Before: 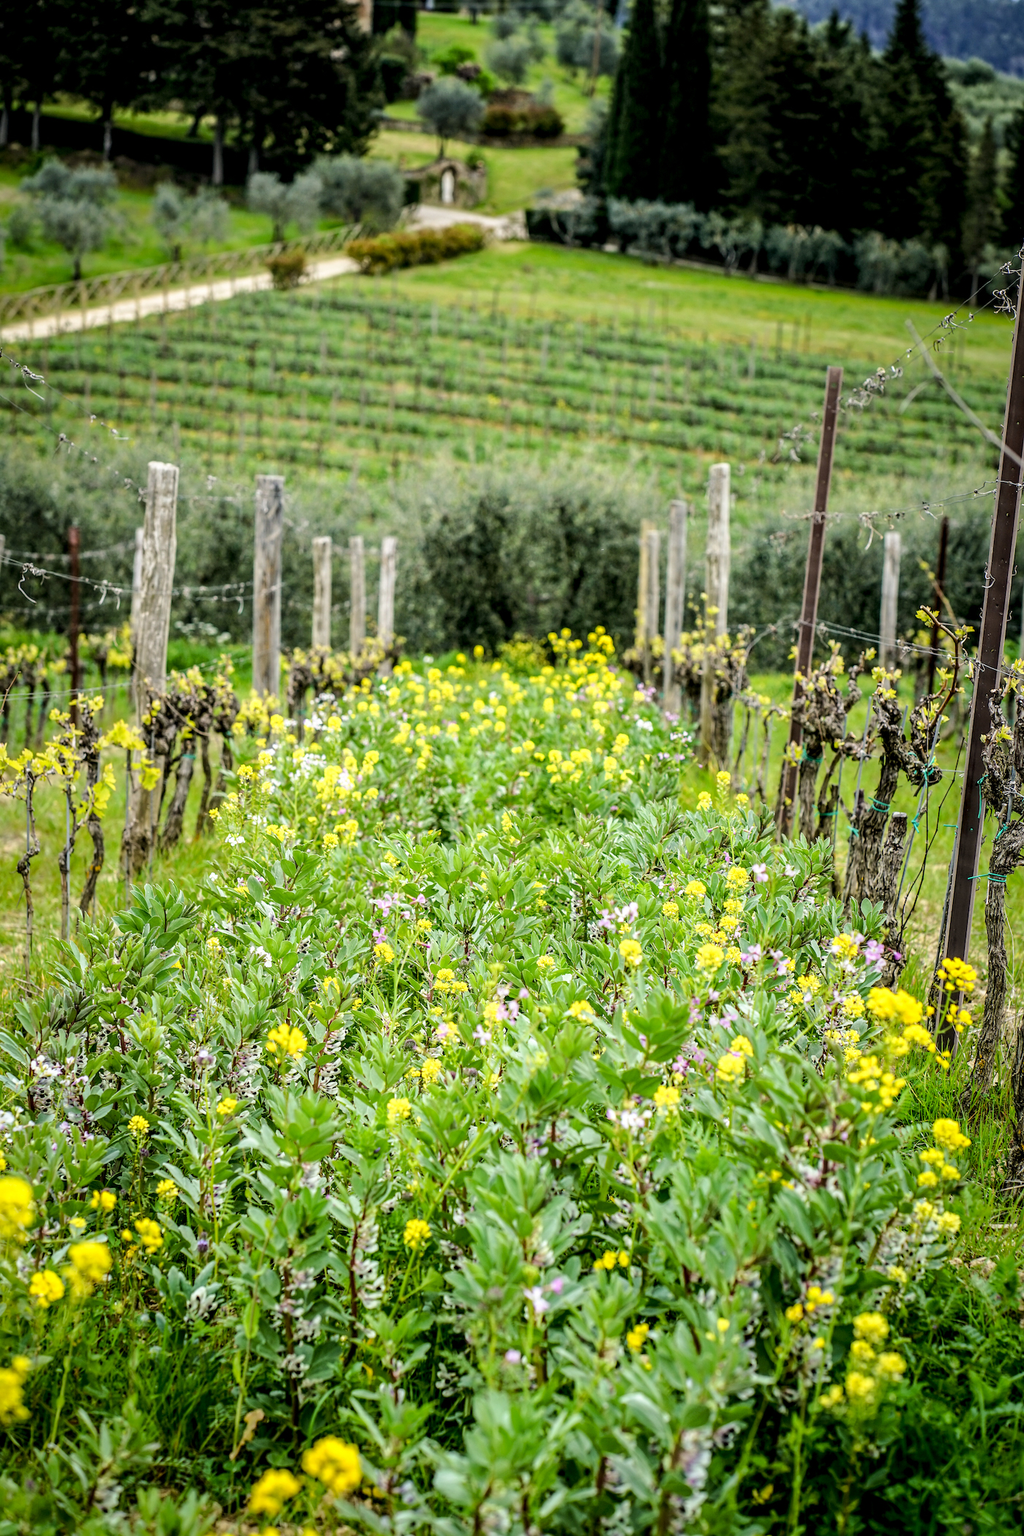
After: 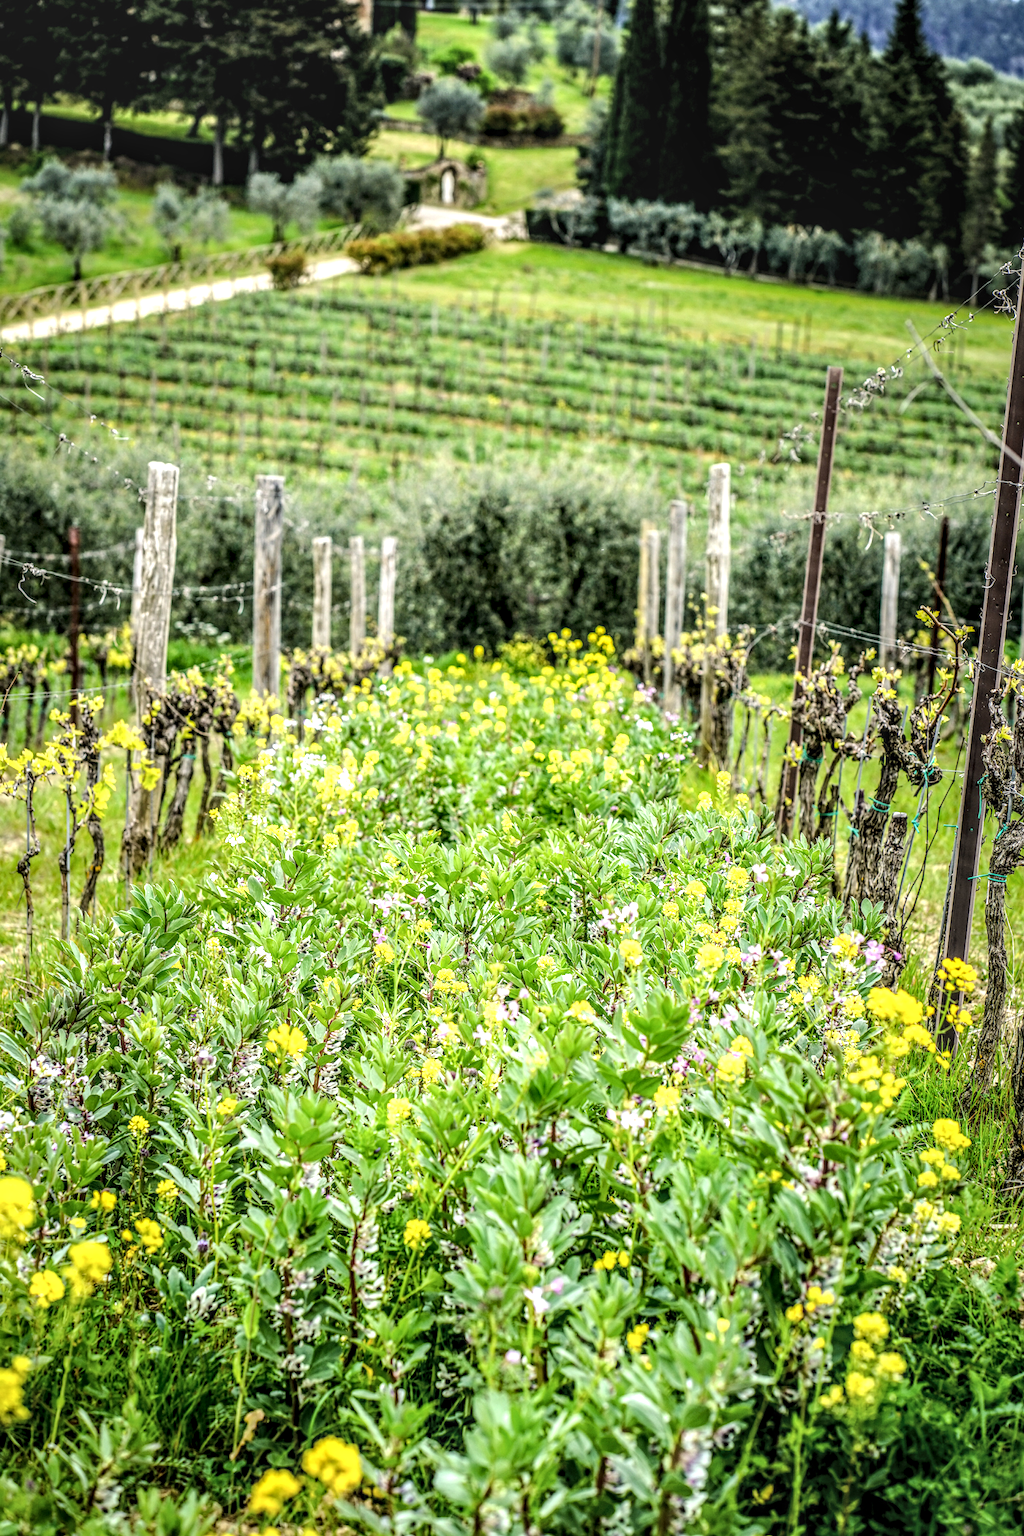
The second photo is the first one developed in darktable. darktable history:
local contrast: highlights 0%, shadows 0%, detail 182%
color balance: lift [1.007, 1, 1, 1], gamma [1.097, 1, 1, 1]
exposure: exposure 0.02 EV, compensate highlight preservation false
contrast brightness saturation: contrast 0.03, brightness 0.06, saturation 0.13
